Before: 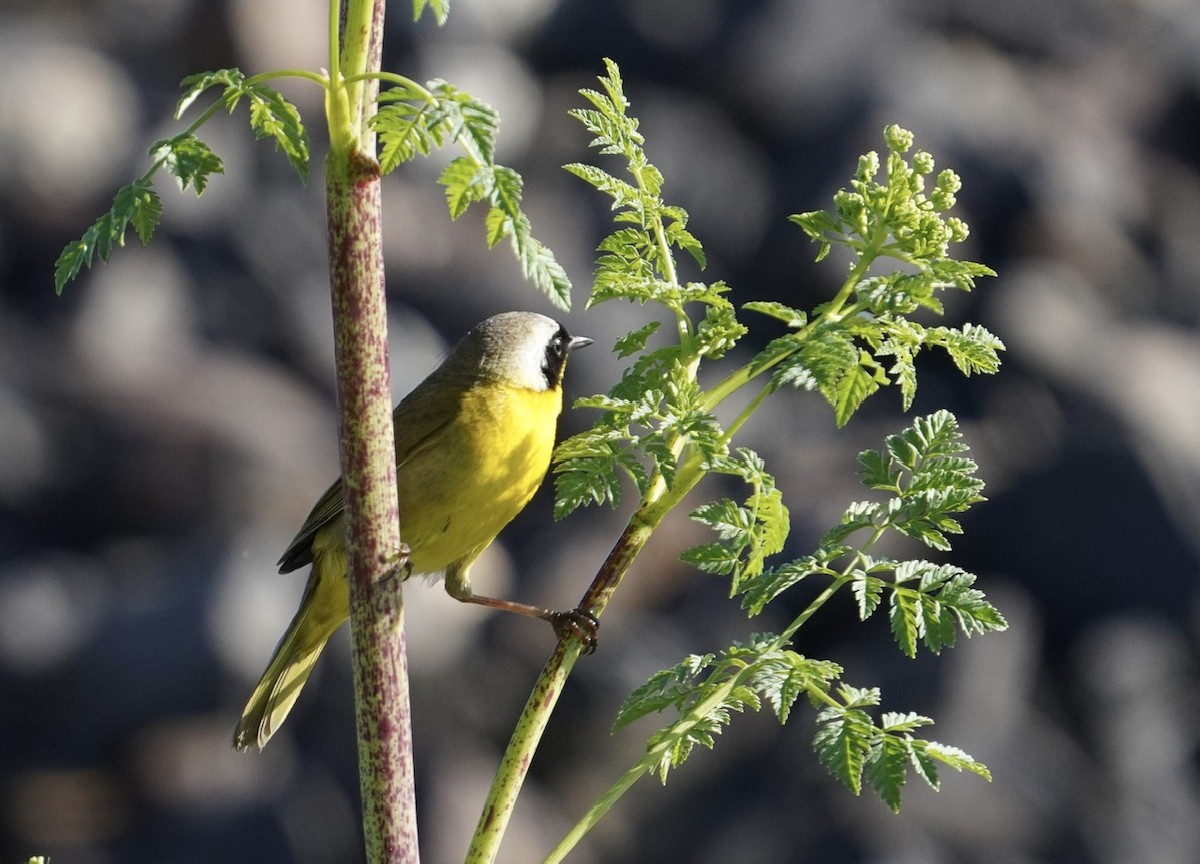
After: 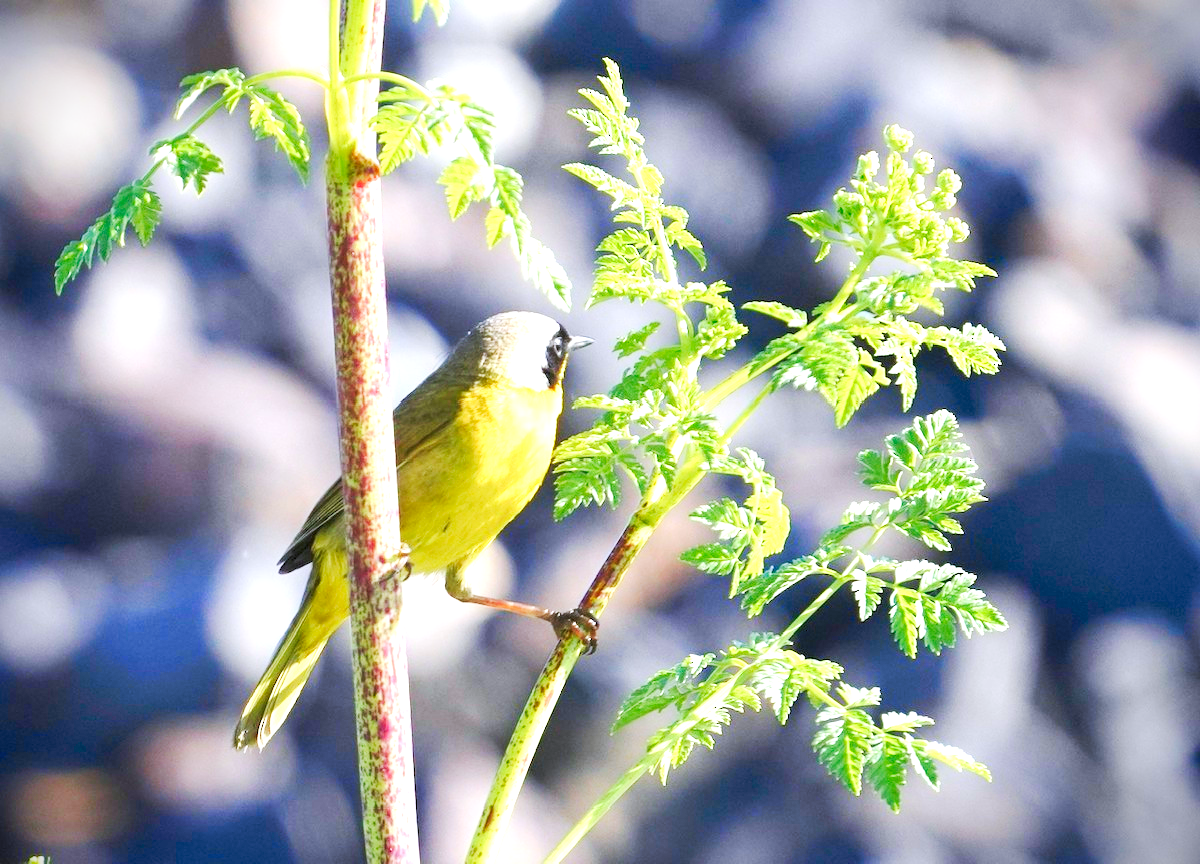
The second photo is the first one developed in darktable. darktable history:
base curve: curves: ch0 [(0, 0) (0.028, 0.03) (0.121, 0.232) (0.46, 0.748) (0.859, 0.968) (1, 1)], preserve colors none
color calibration: illuminant as shot in camera, x 0.358, y 0.373, temperature 4628.91 K
vignetting: fall-off start 88.53%, fall-off radius 44.2%, saturation 0.376, width/height ratio 1.161
levels: levels [0.008, 0.318, 0.836]
